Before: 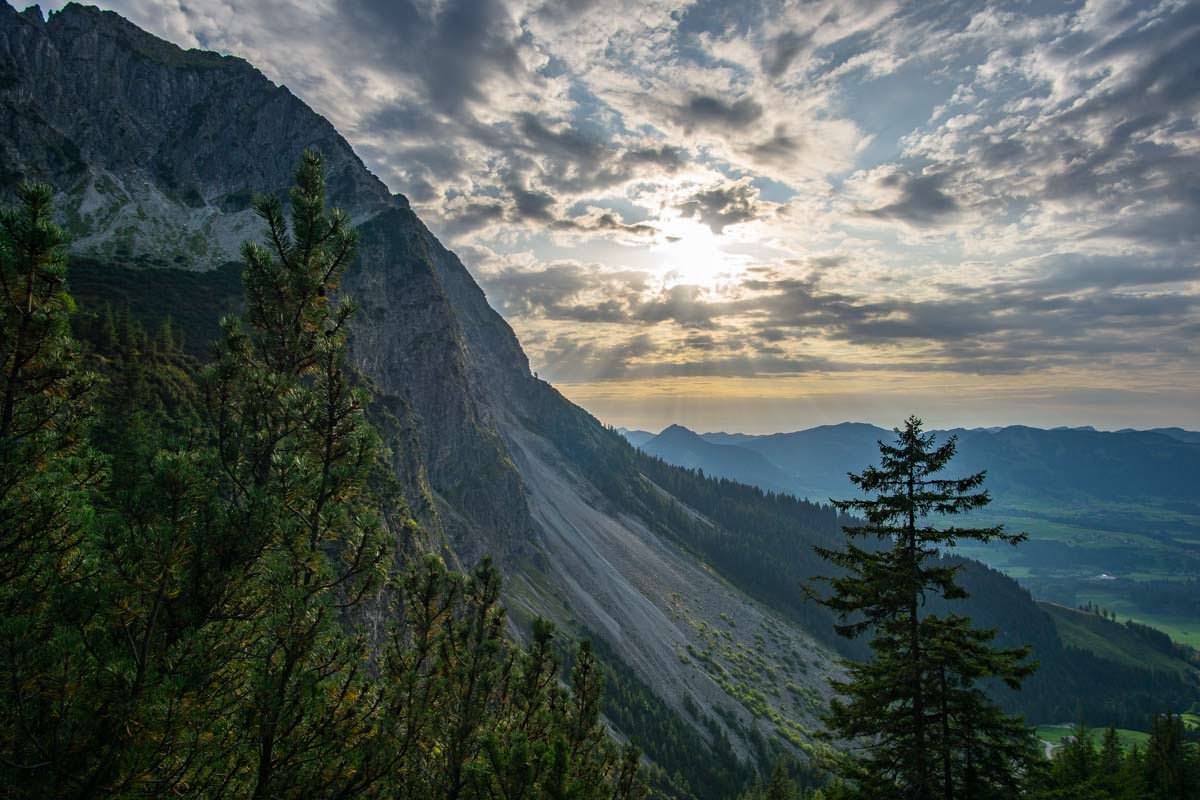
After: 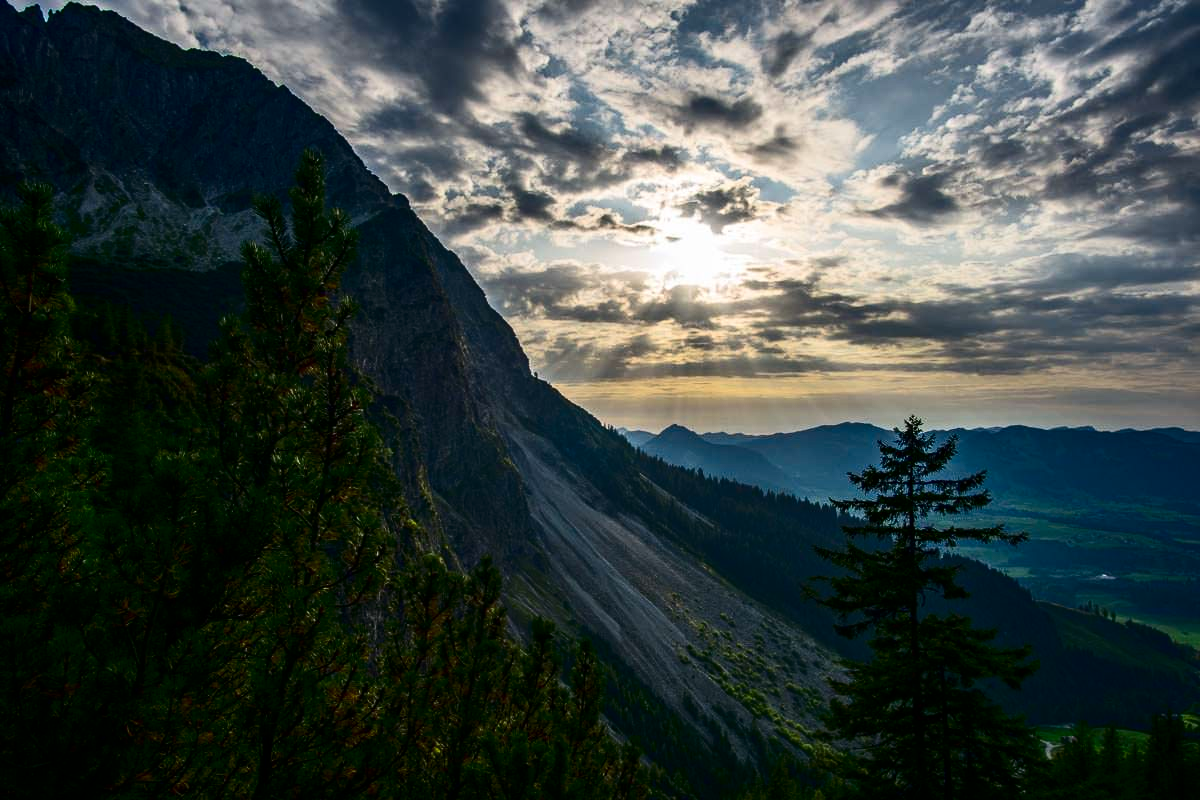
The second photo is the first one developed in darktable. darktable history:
contrast brightness saturation: contrast 0.238, brightness -0.226, saturation 0.139
